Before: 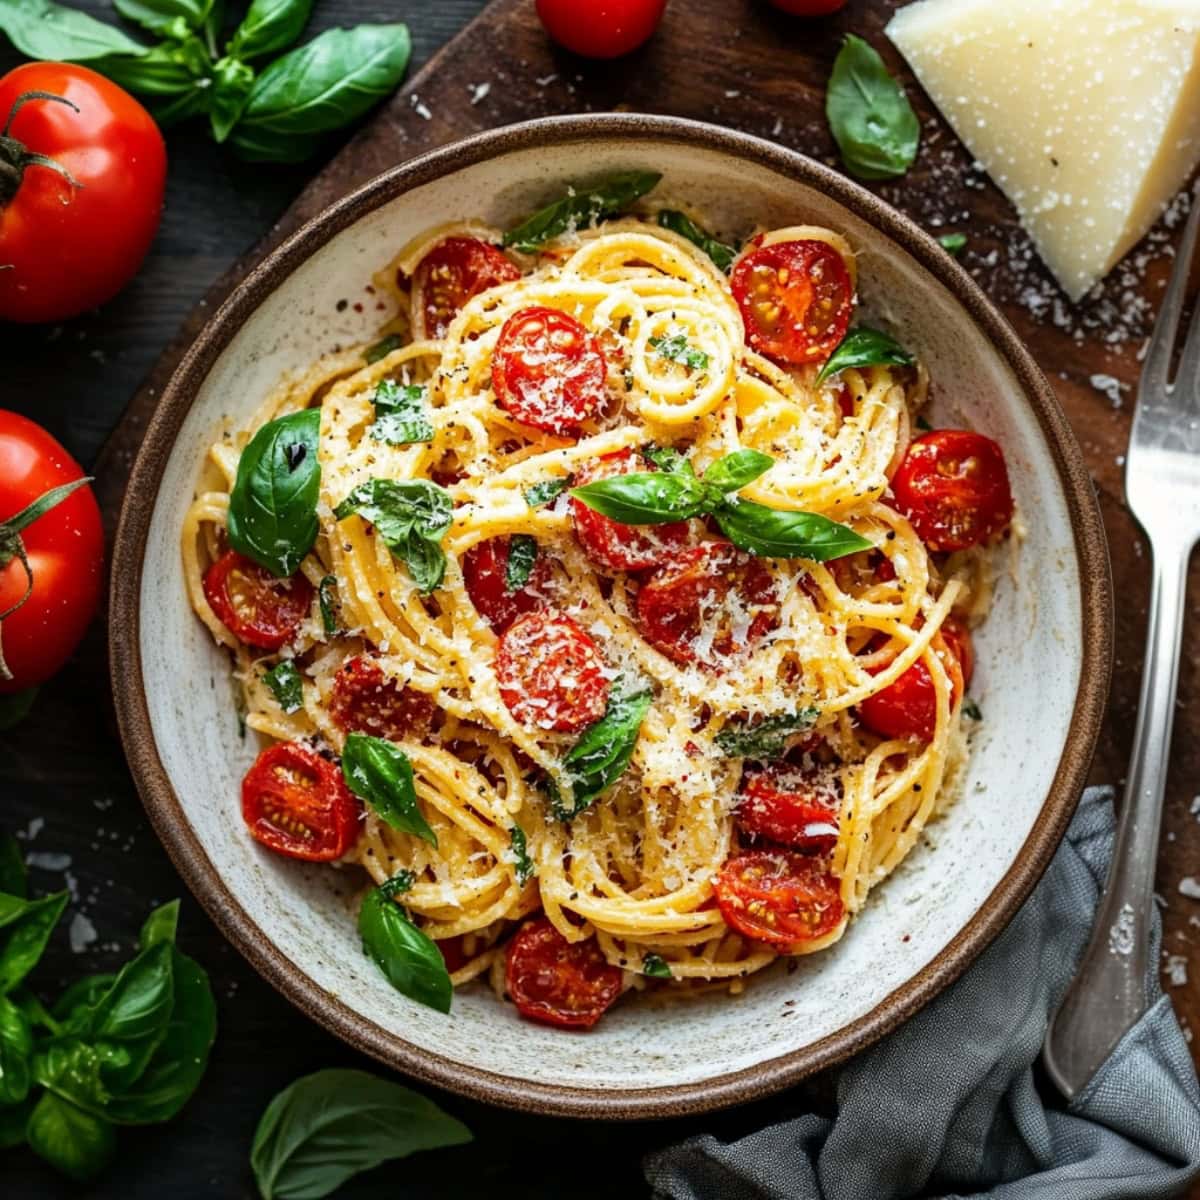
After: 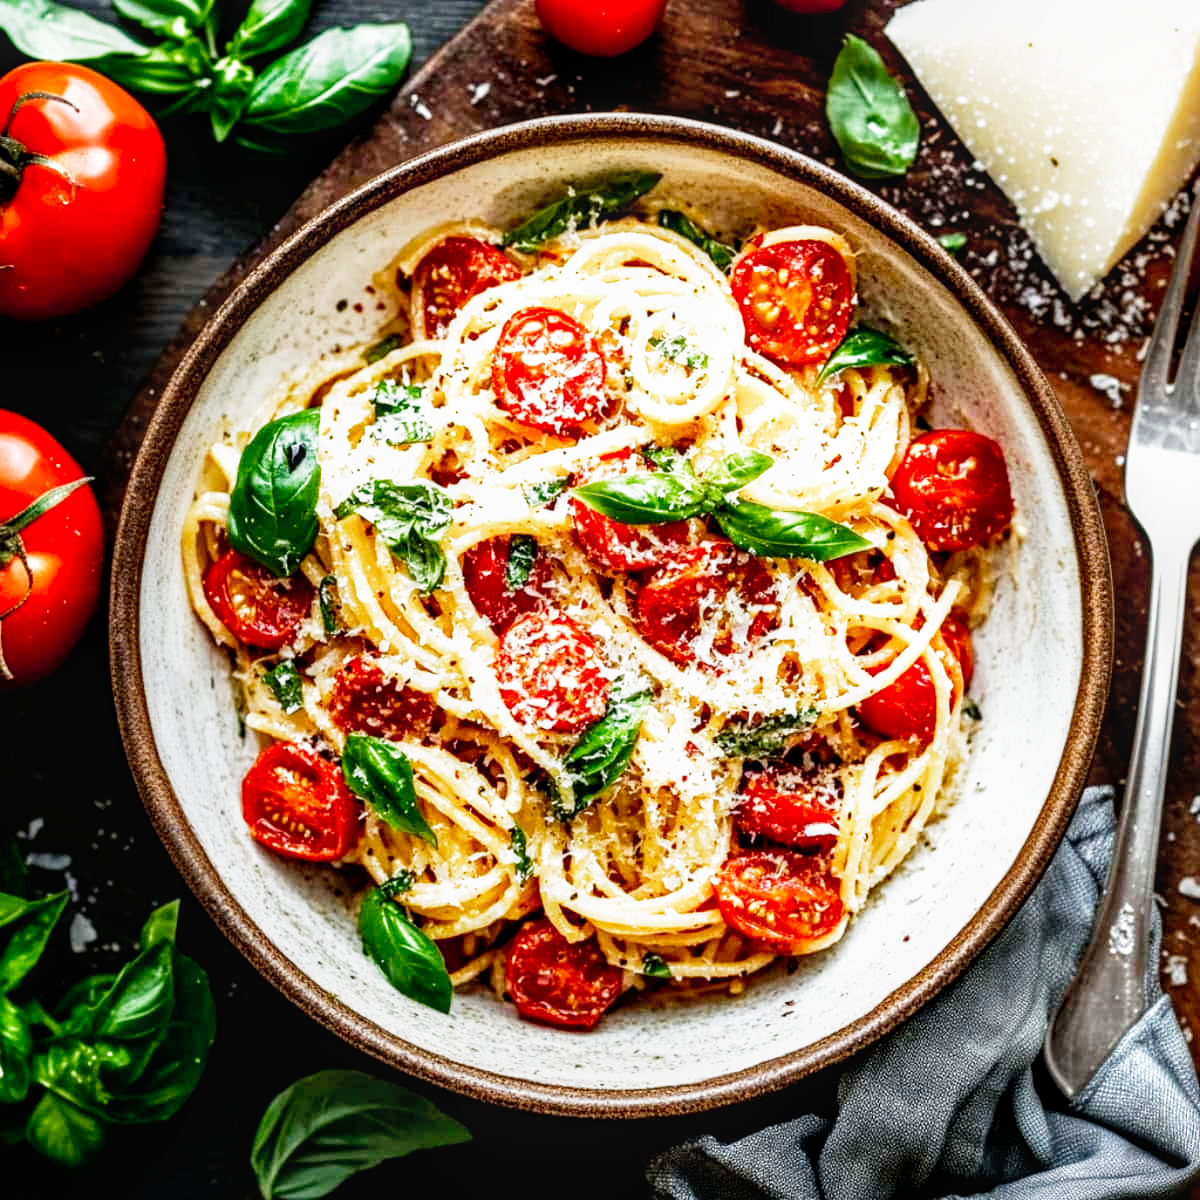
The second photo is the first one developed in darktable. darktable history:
local contrast: on, module defaults
filmic rgb: middle gray luminance 10.02%, black relative exposure -8.62 EV, white relative exposure 3.31 EV, target black luminance 0%, hardness 5.2, latitude 44.67%, contrast 1.313, highlights saturation mix 4.49%, shadows ↔ highlights balance 23.86%, add noise in highlights 0.001, preserve chrominance no, color science v3 (2019), use custom middle-gray values true, contrast in highlights soft
